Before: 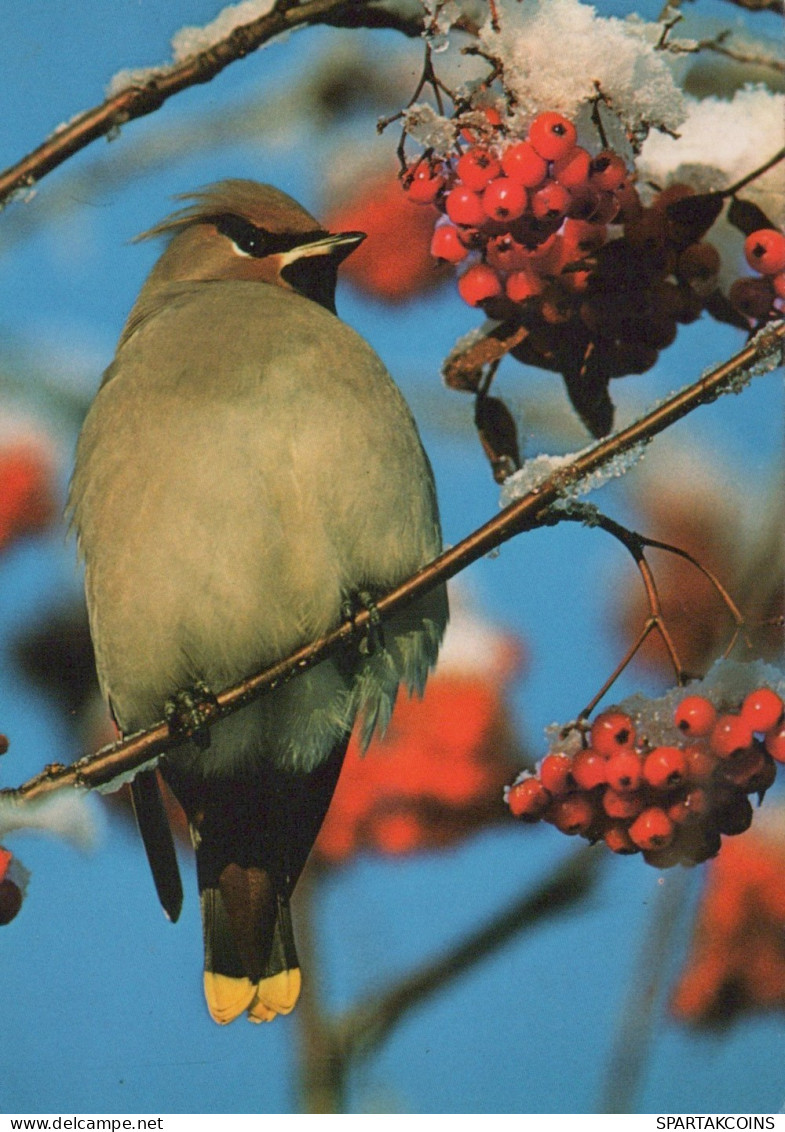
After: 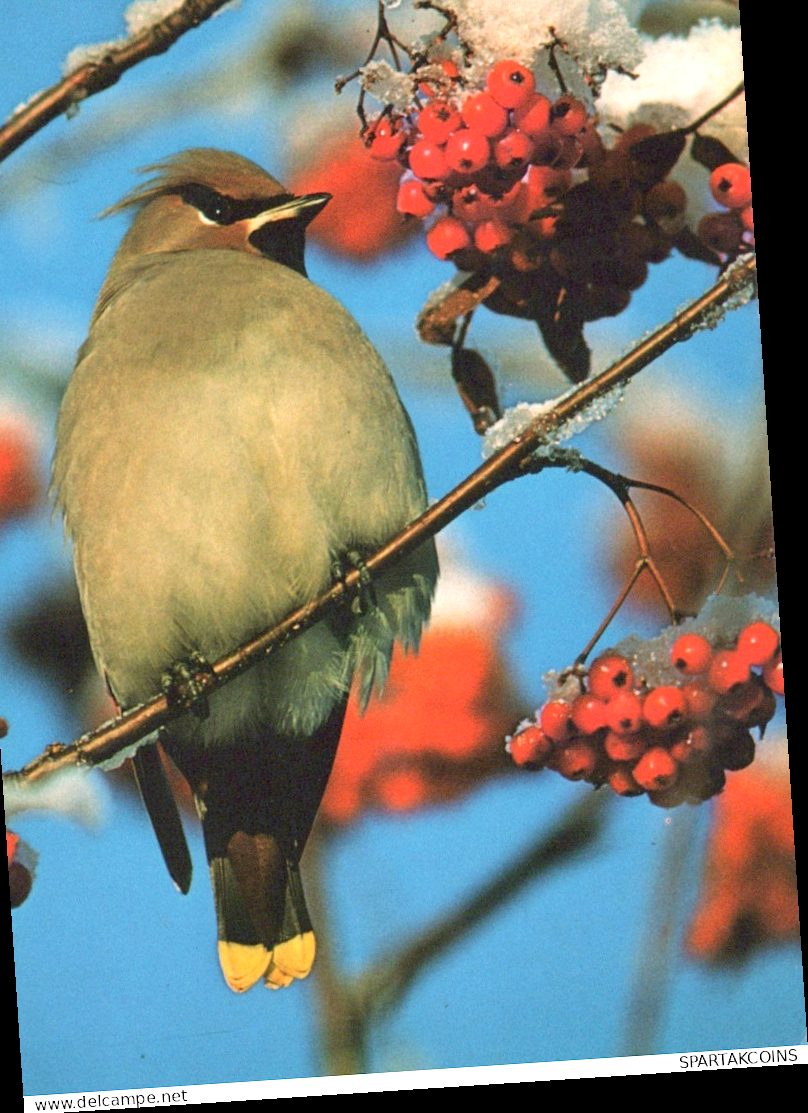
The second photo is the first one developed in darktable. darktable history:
crop and rotate: angle 3.77°, left 5.776%, top 5.711%
exposure: exposure 0.644 EV, compensate highlight preservation false
